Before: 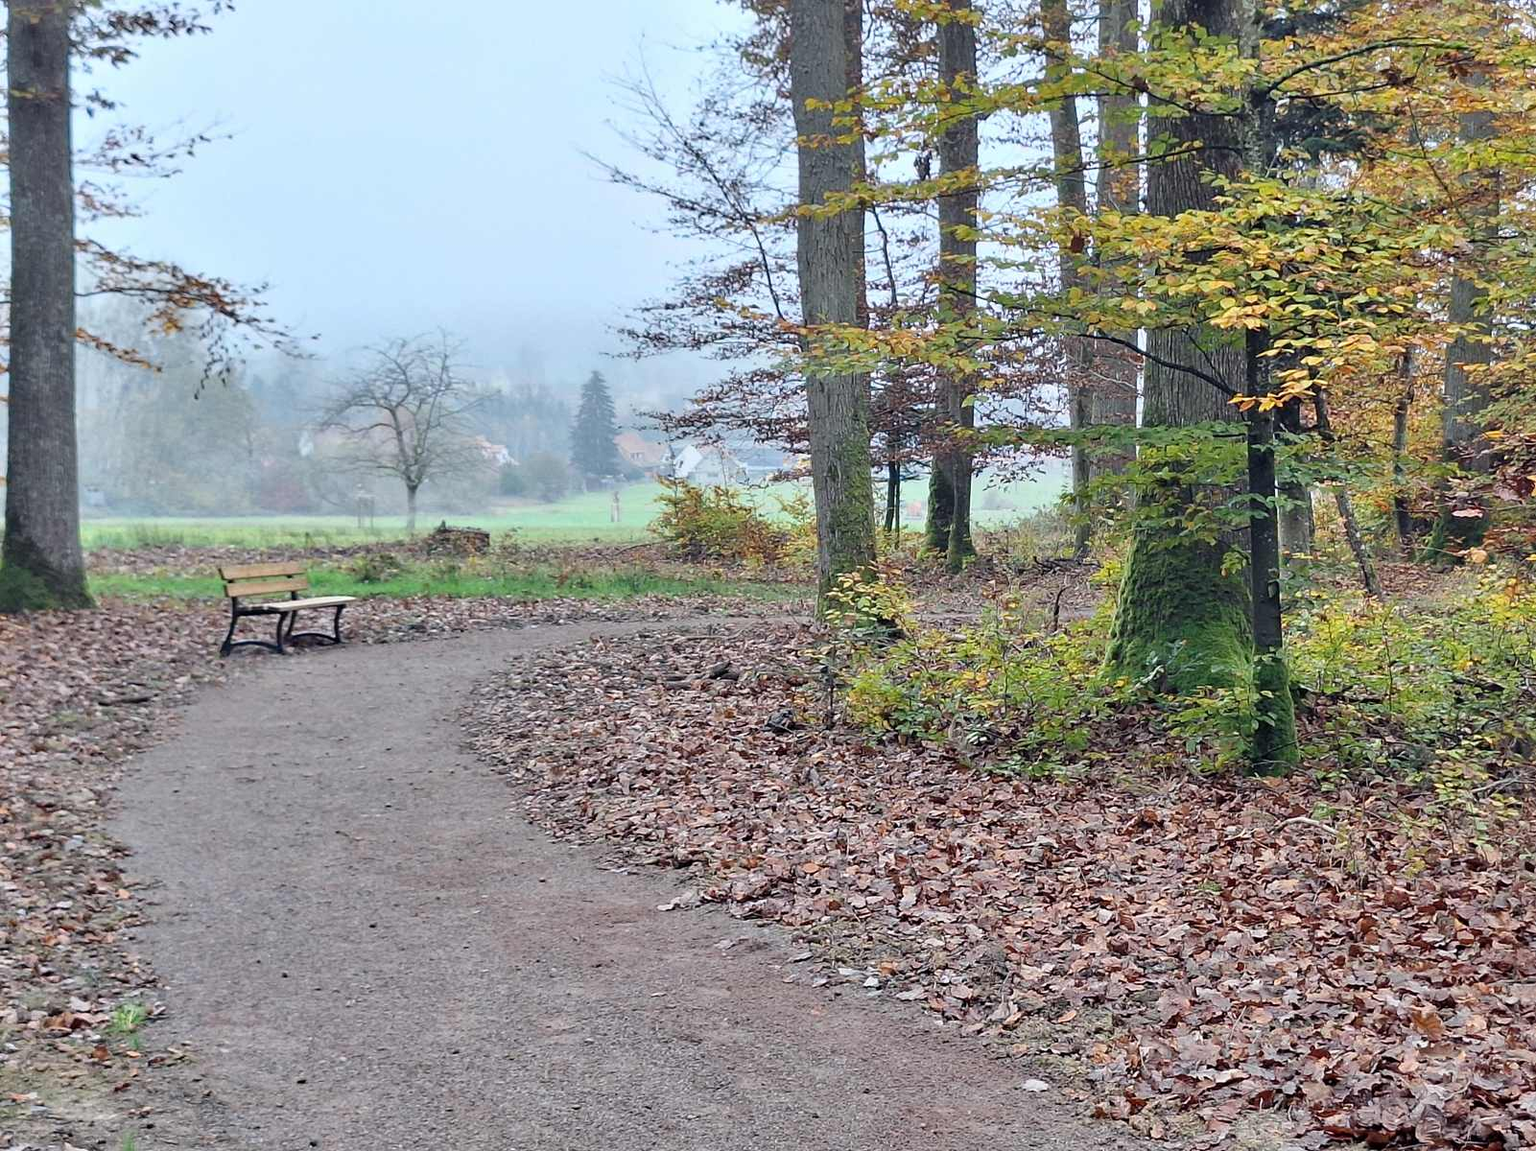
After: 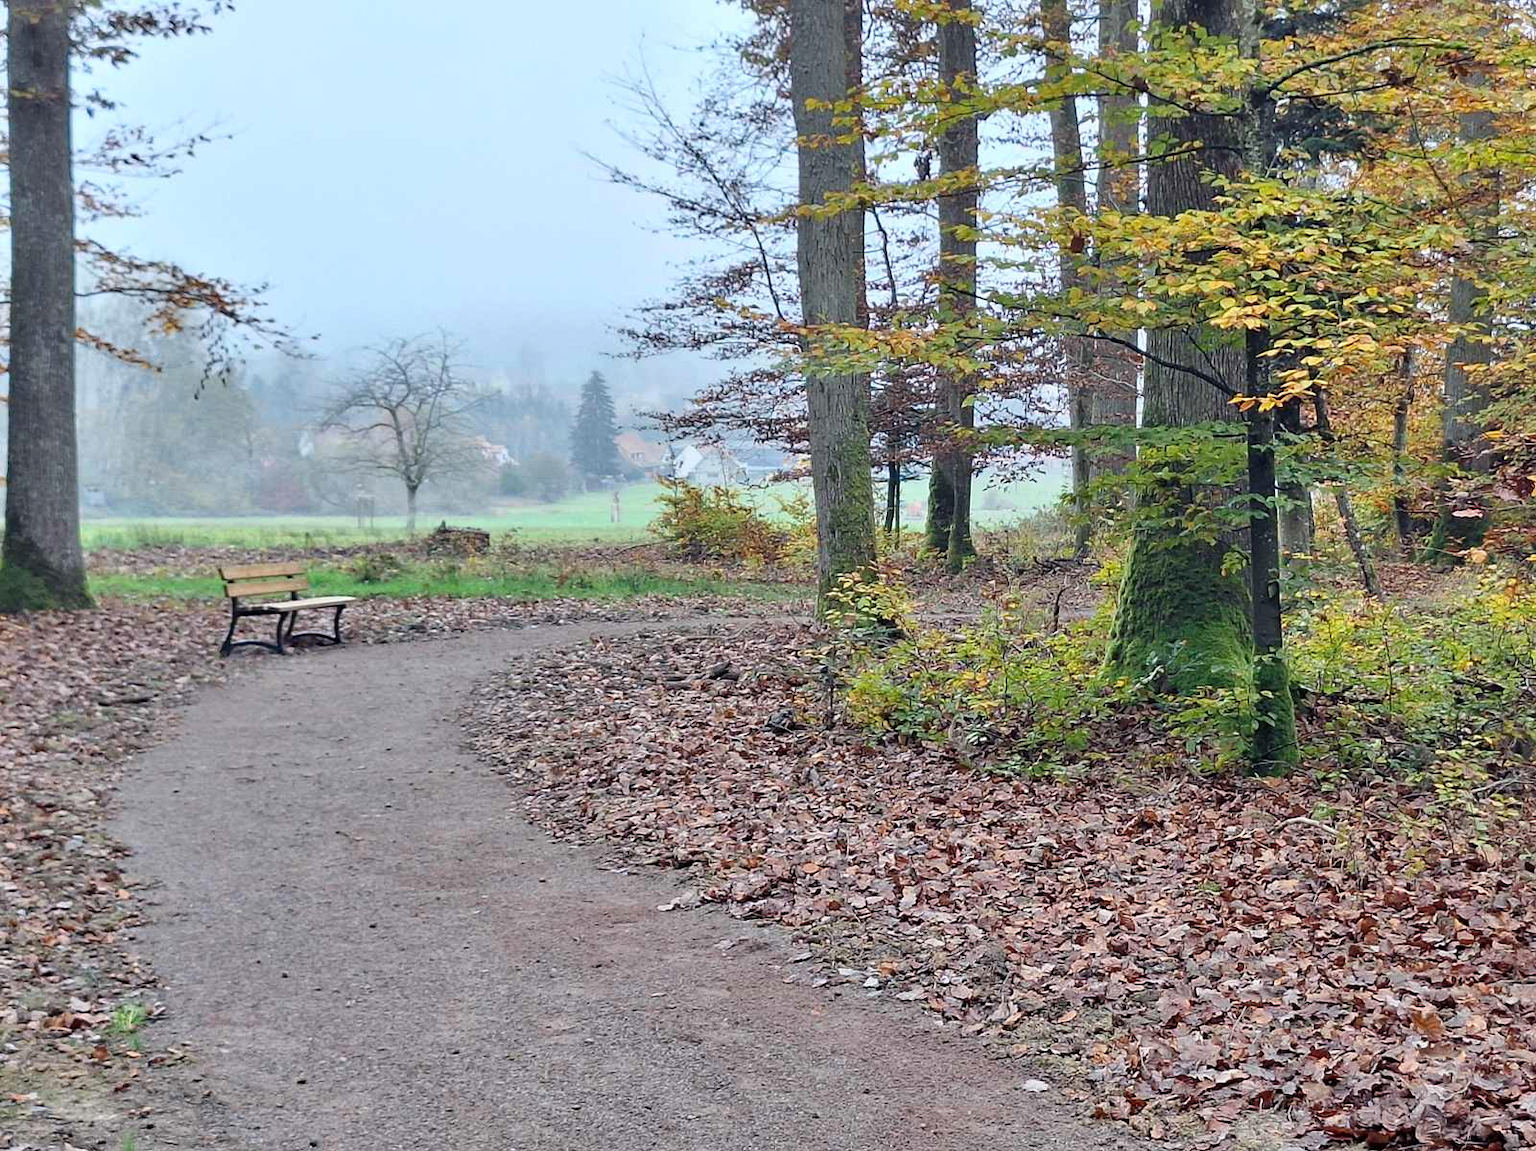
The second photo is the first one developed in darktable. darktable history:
contrast brightness saturation: contrast 0.039, saturation 0.067
color correction: highlights a* -0.289, highlights b* -0.111
